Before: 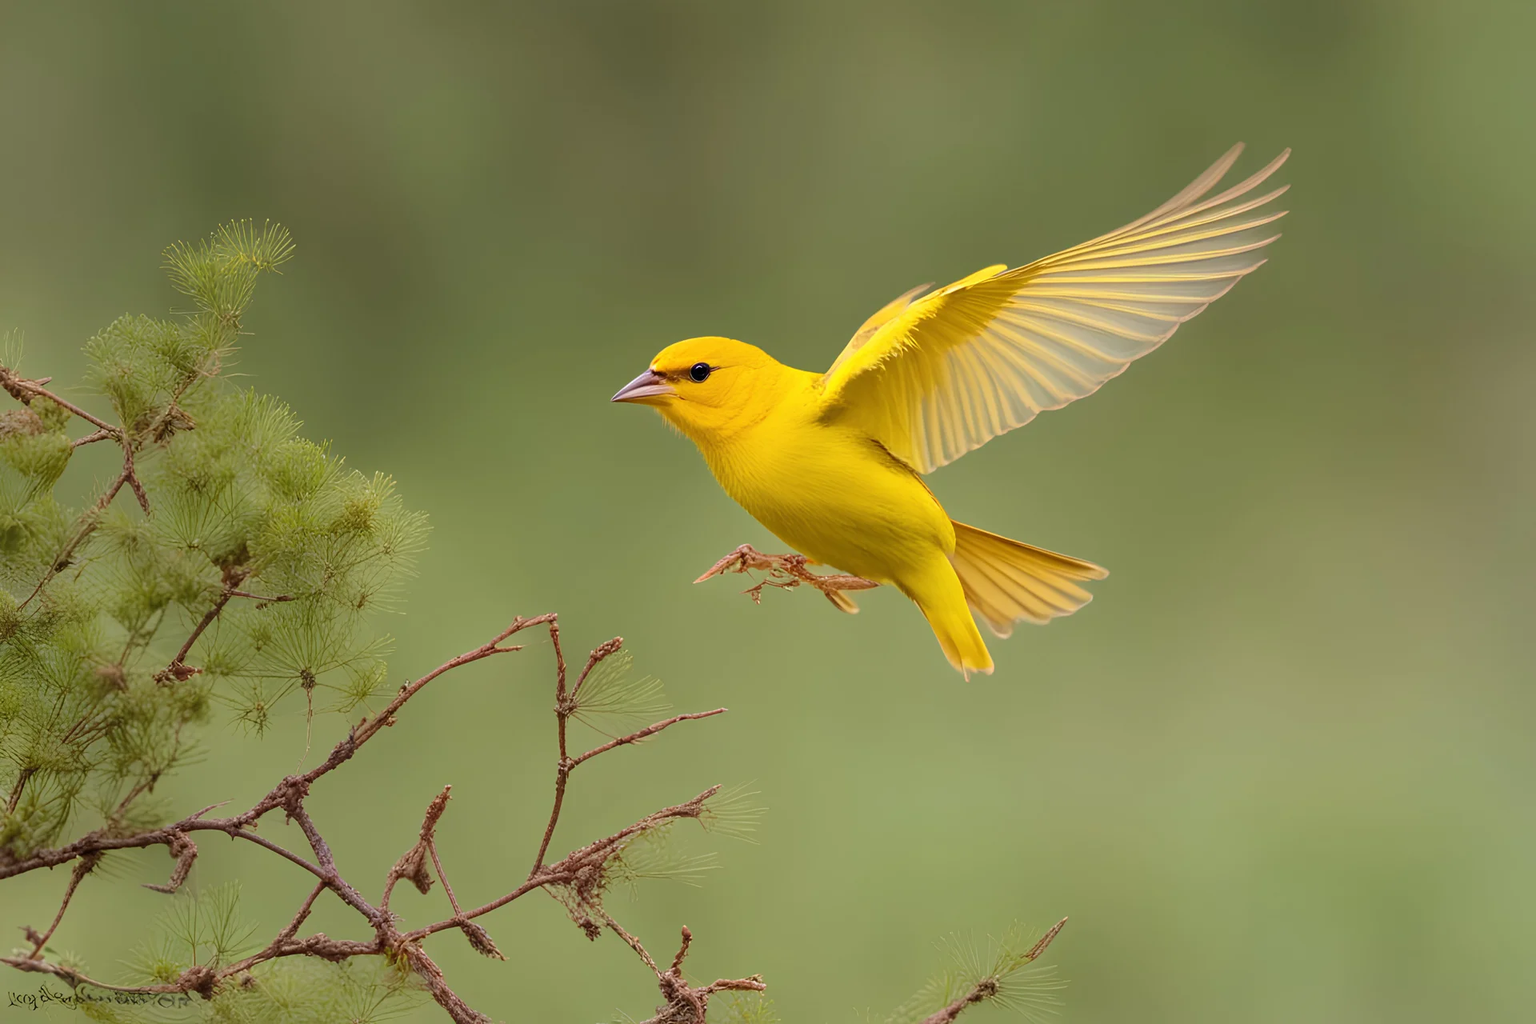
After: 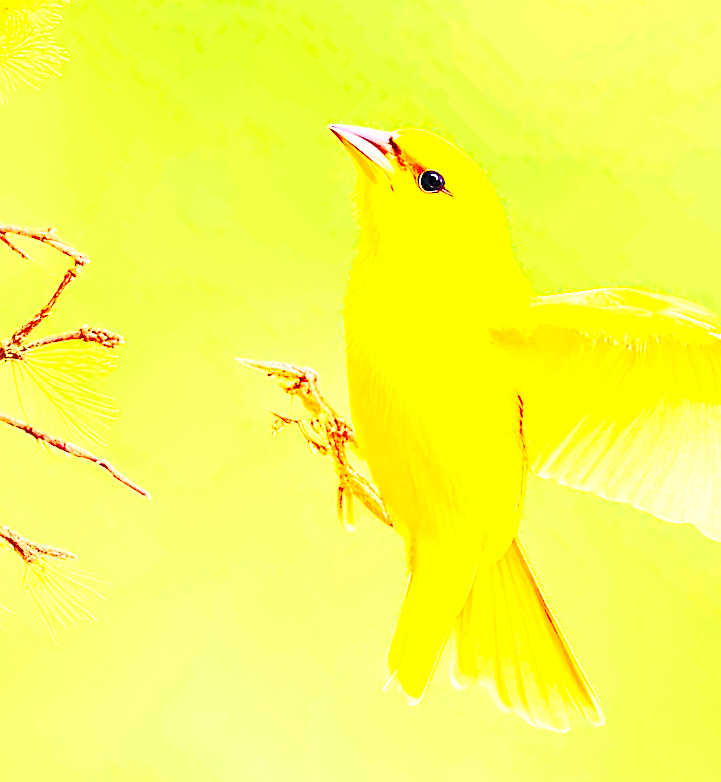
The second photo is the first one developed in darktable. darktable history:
sharpen: on, module defaults
contrast brightness saturation: contrast 0.996, brightness 0.995, saturation 0.999
exposure: exposure 0.61 EV, compensate highlight preservation false
crop and rotate: angle -46.22°, top 16.691%, right 0.816%, bottom 11.63%
base curve: curves: ch0 [(0, 0) (0.026, 0.03) (0.109, 0.232) (0.351, 0.748) (0.669, 0.968) (1, 1)], preserve colors none
